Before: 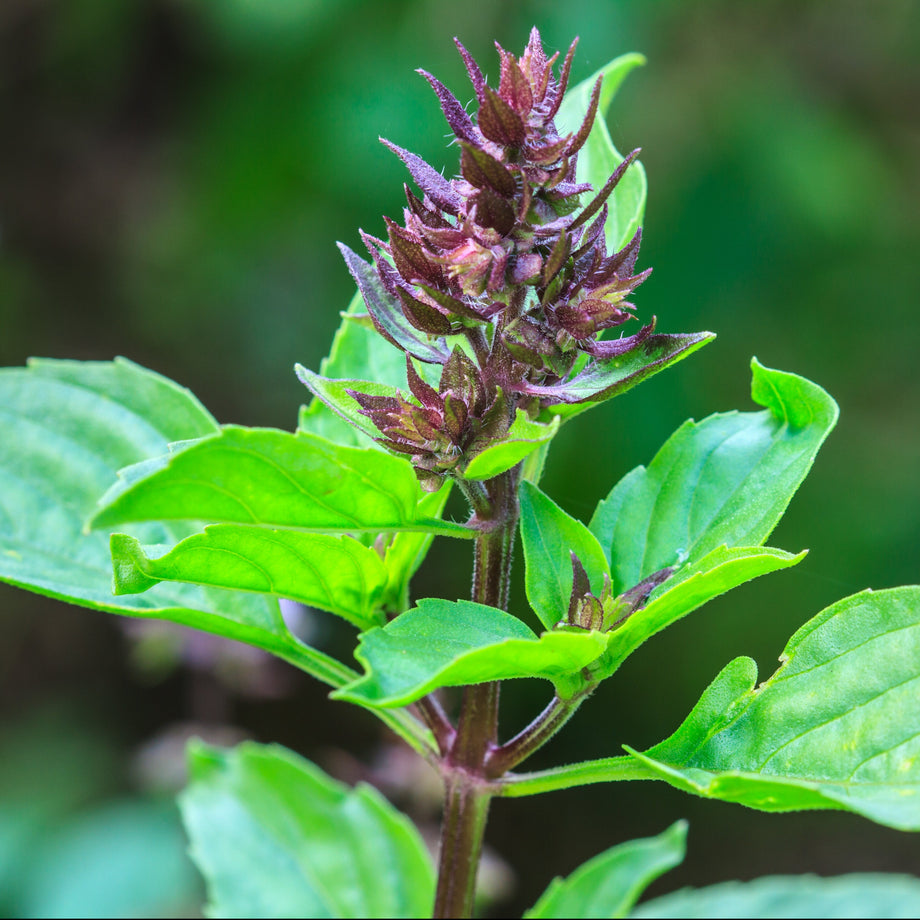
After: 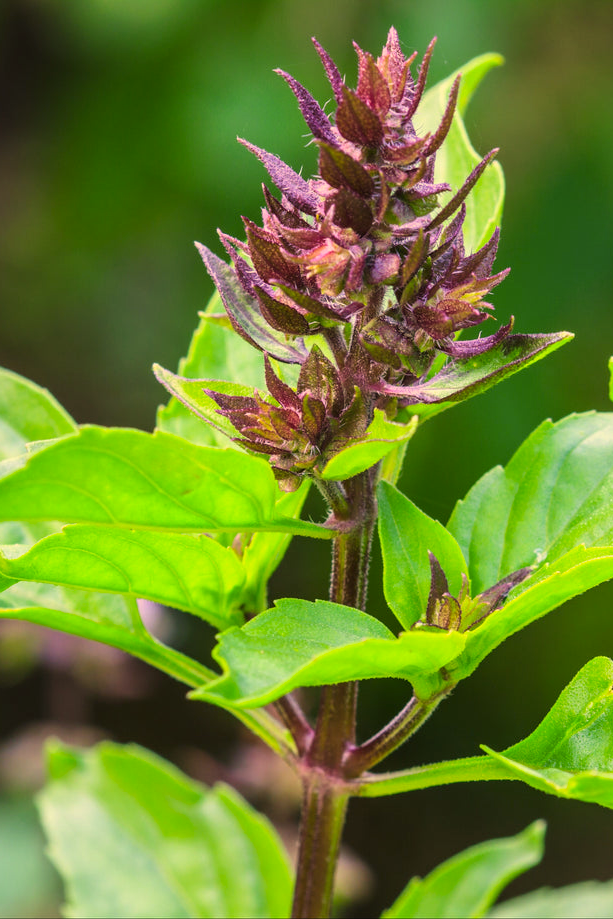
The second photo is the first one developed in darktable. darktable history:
crop and rotate: left 15.446%, right 17.836%
color correction: highlights a* 15, highlights b* 31.55
